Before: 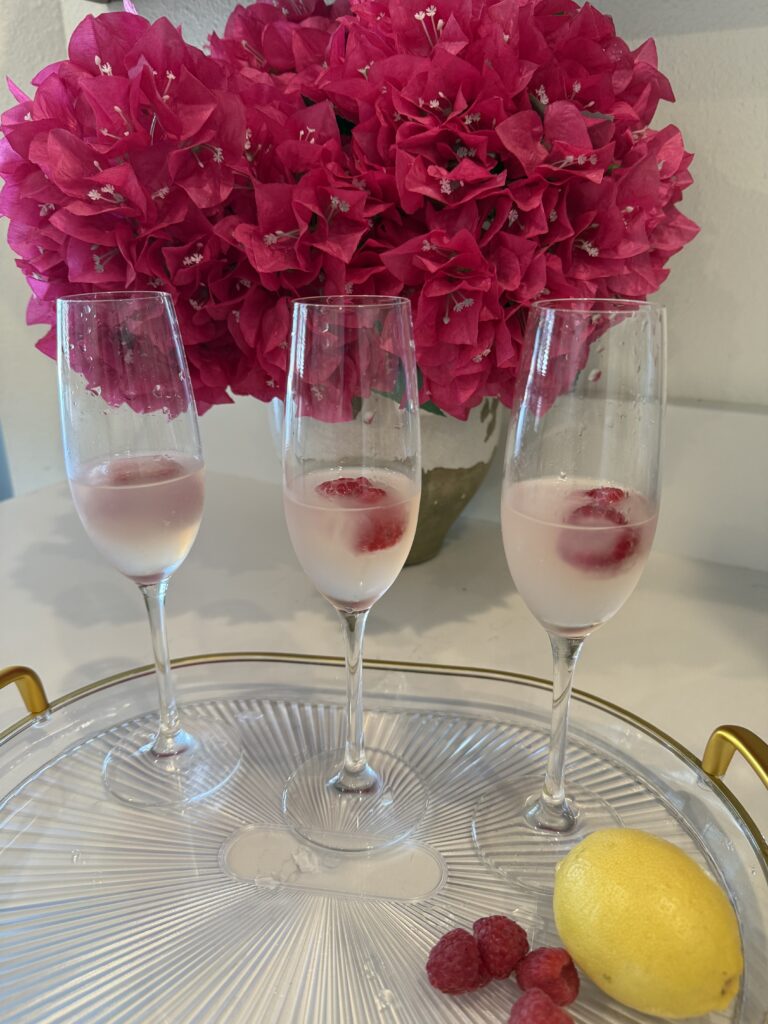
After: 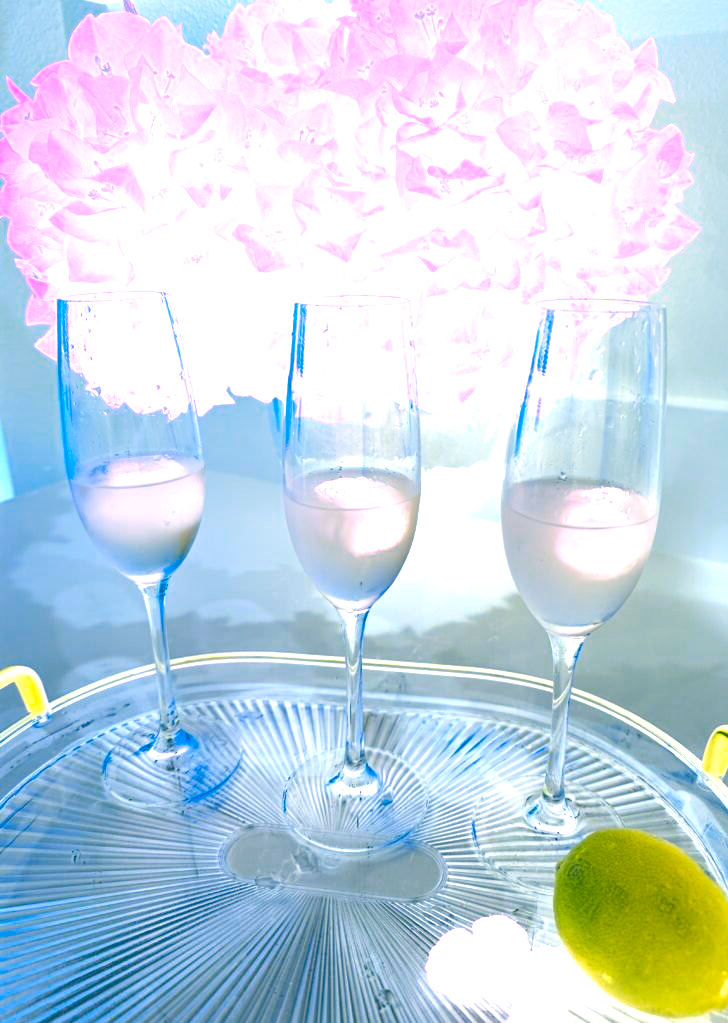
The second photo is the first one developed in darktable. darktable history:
bloom: size 85%, threshold 5%, strength 85%
crop and rotate: right 5.167%
white balance: red 0.871, blue 1.249
local contrast: mode bilateral grid, contrast 20, coarseness 50, detail 120%, midtone range 0.2
exposure: black level correction 0, exposure 2.327 EV, compensate exposure bias true, compensate highlight preservation false
base curve: exposure shift 0, preserve colors none
color balance: lift [1.001, 1.007, 1, 0.993], gamma [1.023, 1.026, 1.01, 0.974], gain [0.964, 1.059, 1.073, 0.927]
